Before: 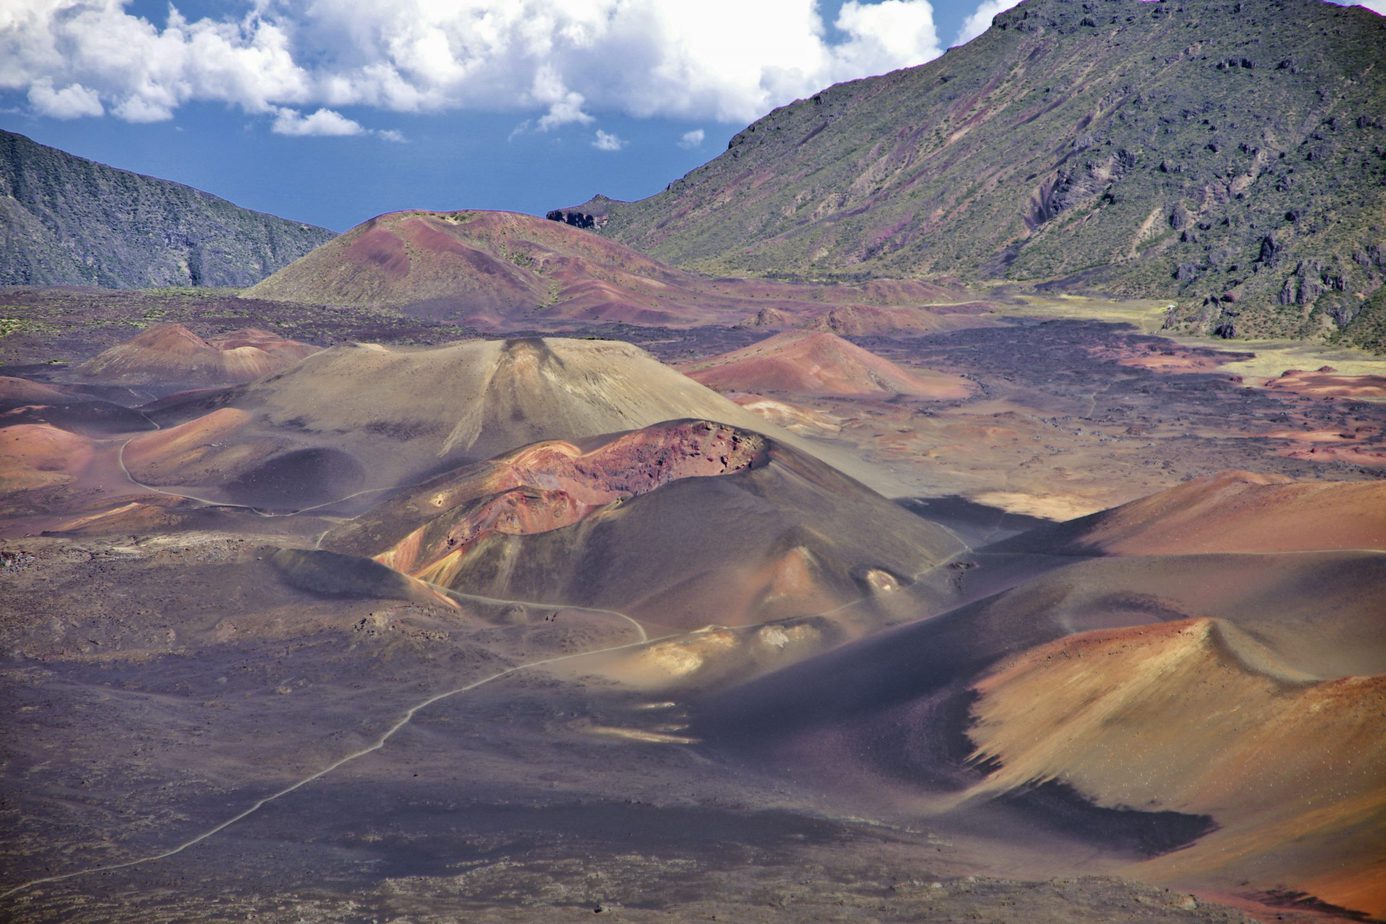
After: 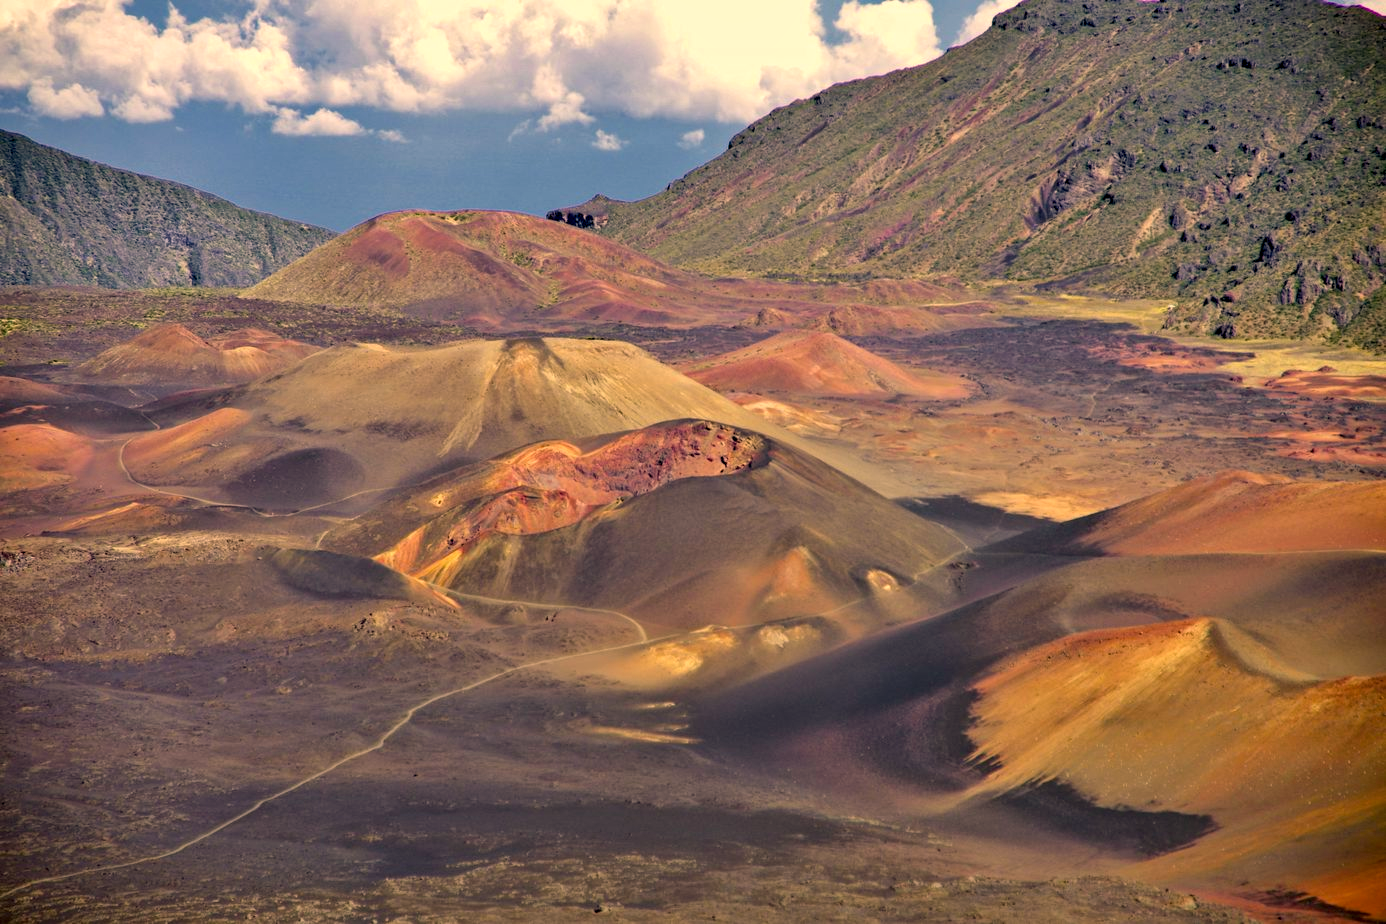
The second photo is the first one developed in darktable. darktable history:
white balance: red 1.123, blue 0.83
color balance rgb: shadows lift › chroma 2%, shadows lift › hue 217.2°, power › chroma 0.25%, power › hue 60°, highlights gain › chroma 1.5%, highlights gain › hue 309.6°, global offset › luminance -0.5%, perceptual saturation grading › global saturation 15%, global vibrance 20%
local contrast: highlights 100%, shadows 100%, detail 120%, midtone range 0.2
